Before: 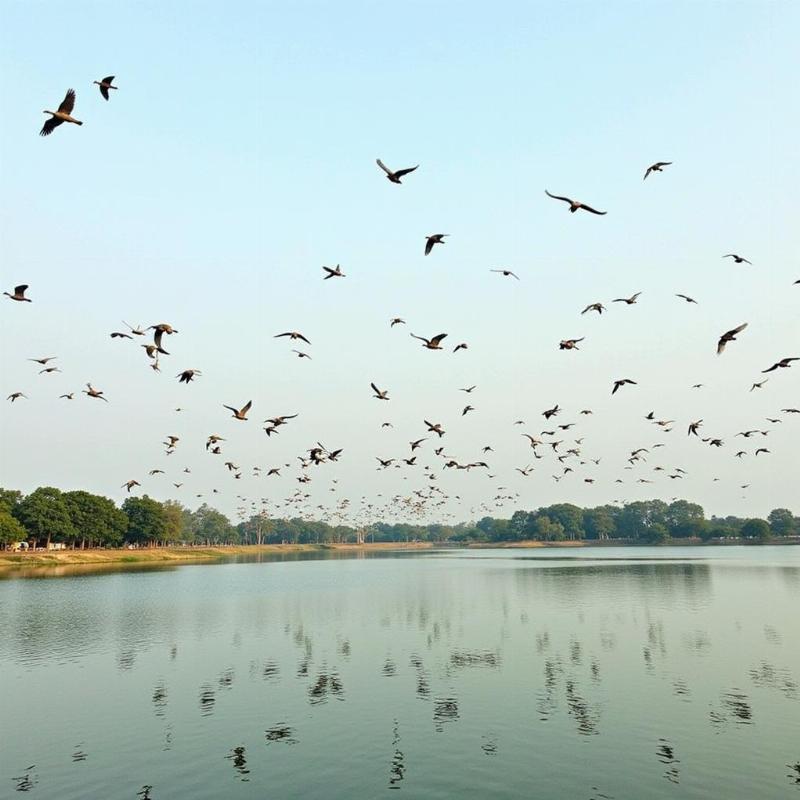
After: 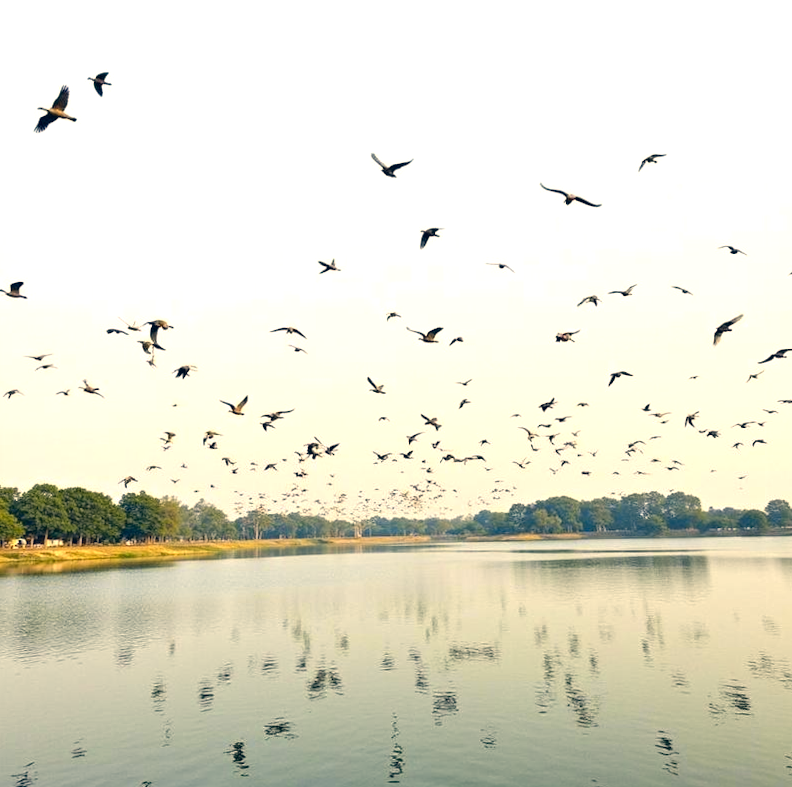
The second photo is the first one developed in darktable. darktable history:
exposure: exposure 0.556 EV, compensate highlight preservation false
color contrast: green-magenta contrast 0.8, blue-yellow contrast 1.1, unbound 0
rotate and perspective: rotation -0.45°, automatic cropping original format, crop left 0.008, crop right 0.992, crop top 0.012, crop bottom 0.988
color correction: highlights a* 10.32, highlights b* 14.66, shadows a* -9.59, shadows b* -15.02
